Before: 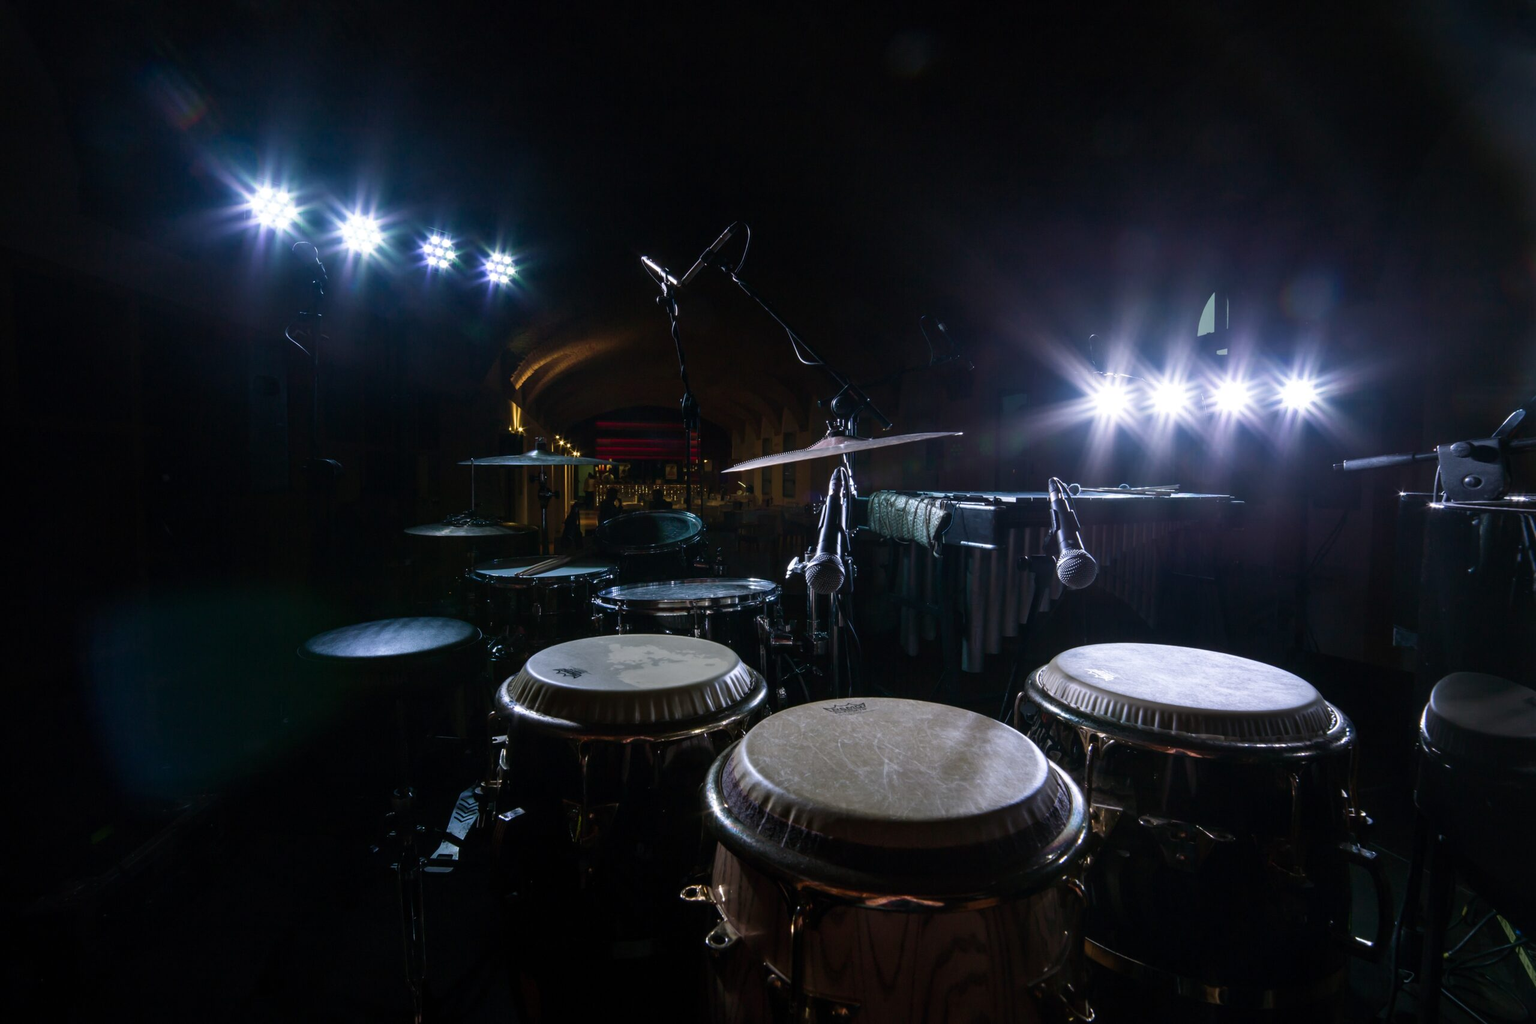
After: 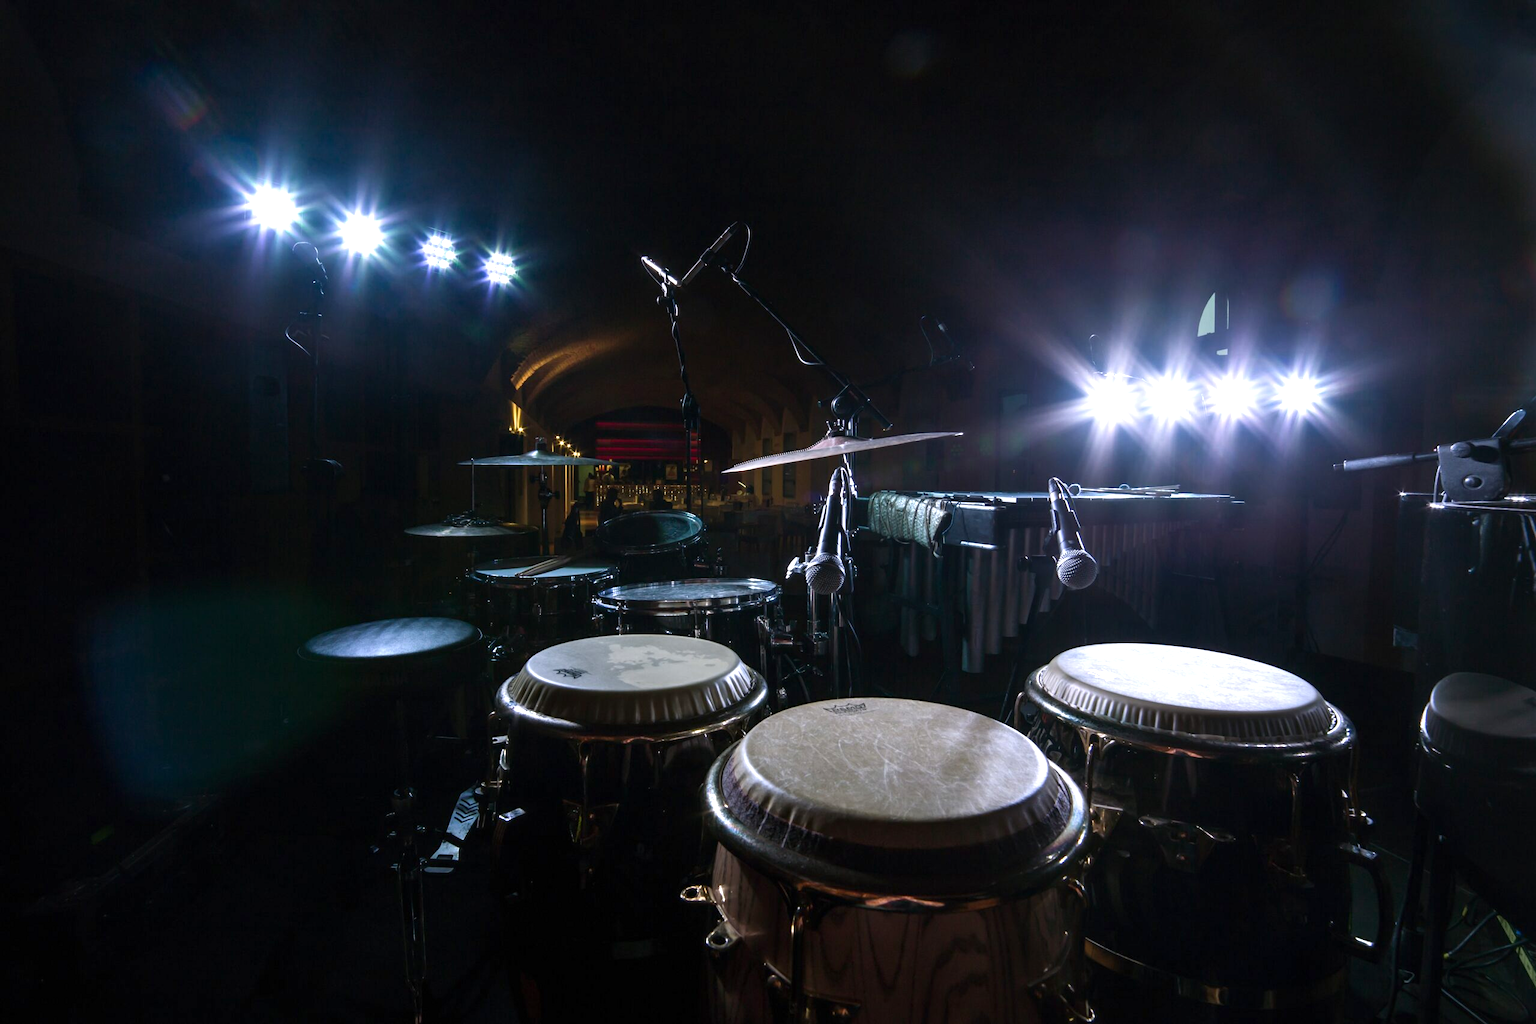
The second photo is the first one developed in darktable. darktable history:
exposure: exposure 0.606 EV, compensate highlight preservation false
